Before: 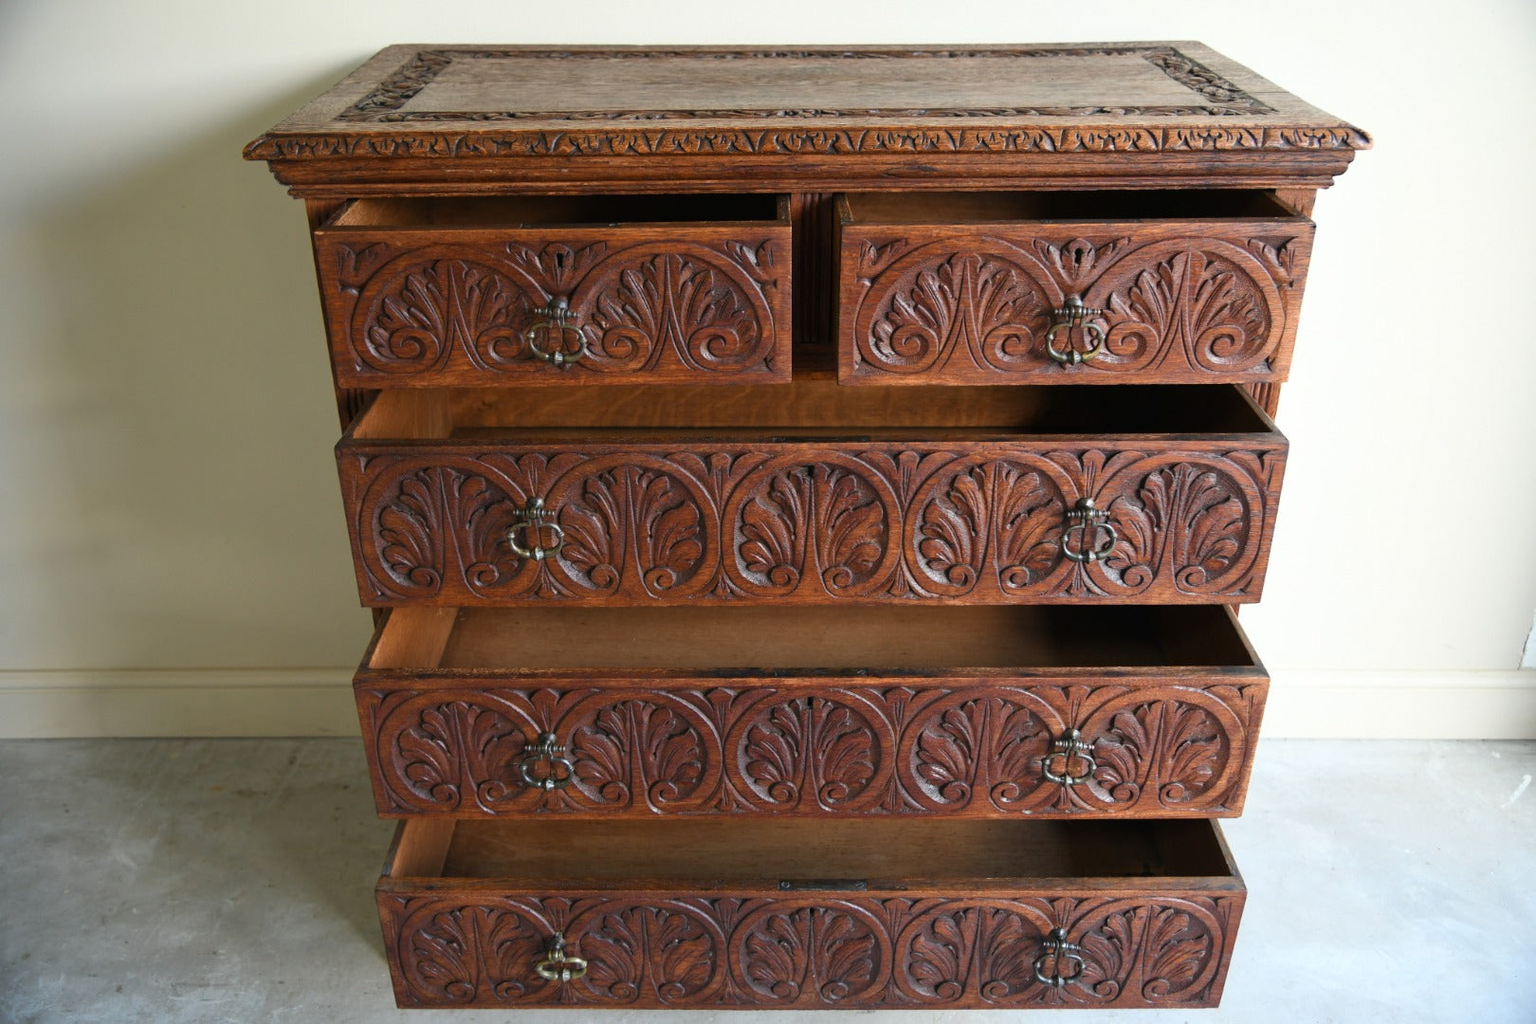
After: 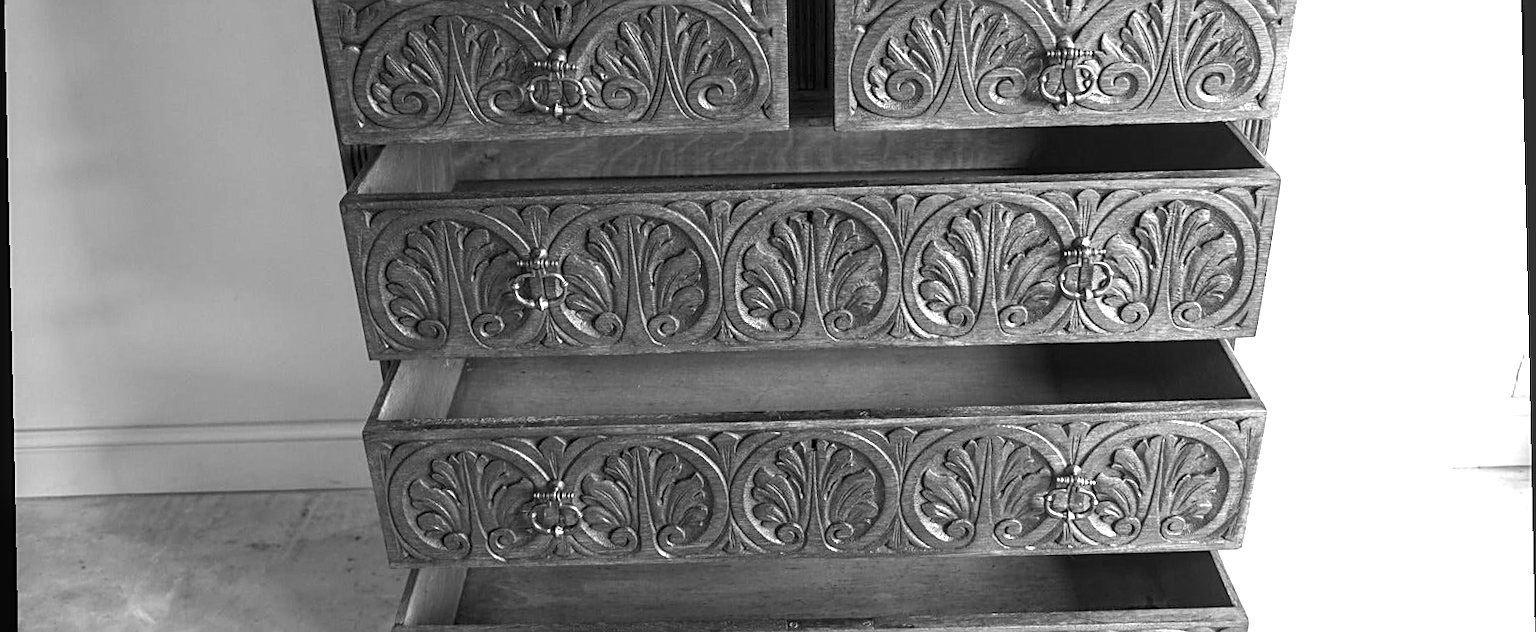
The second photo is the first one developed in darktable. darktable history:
color calibration: output gray [0.18, 0.41, 0.41, 0], gray › normalize channels true, illuminant same as pipeline (D50), adaptation XYZ, x 0.346, y 0.359, gamut compression 0
white balance: red 0.978, blue 0.999
crop and rotate: top 25.357%, bottom 13.942%
rotate and perspective: rotation -1.24°, automatic cropping off
exposure: black level correction 0, exposure 1.2 EV, compensate highlight preservation false
local contrast: on, module defaults
sharpen: on, module defaults
